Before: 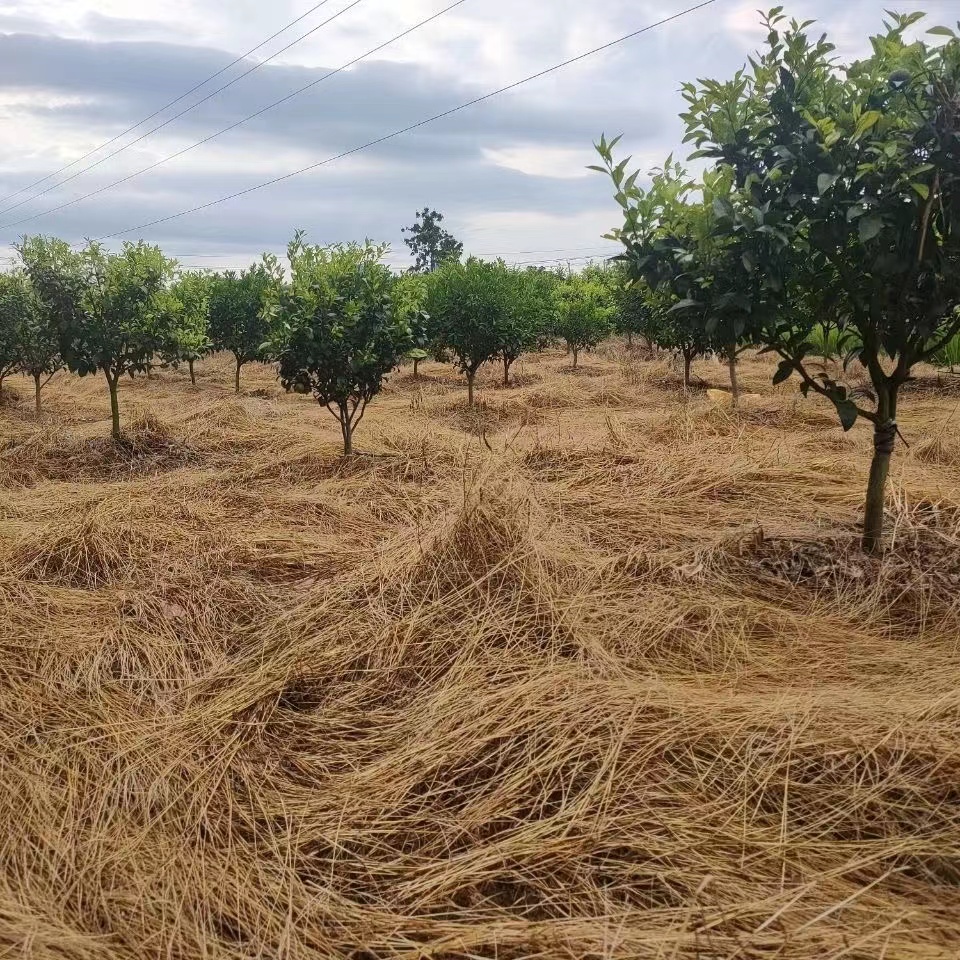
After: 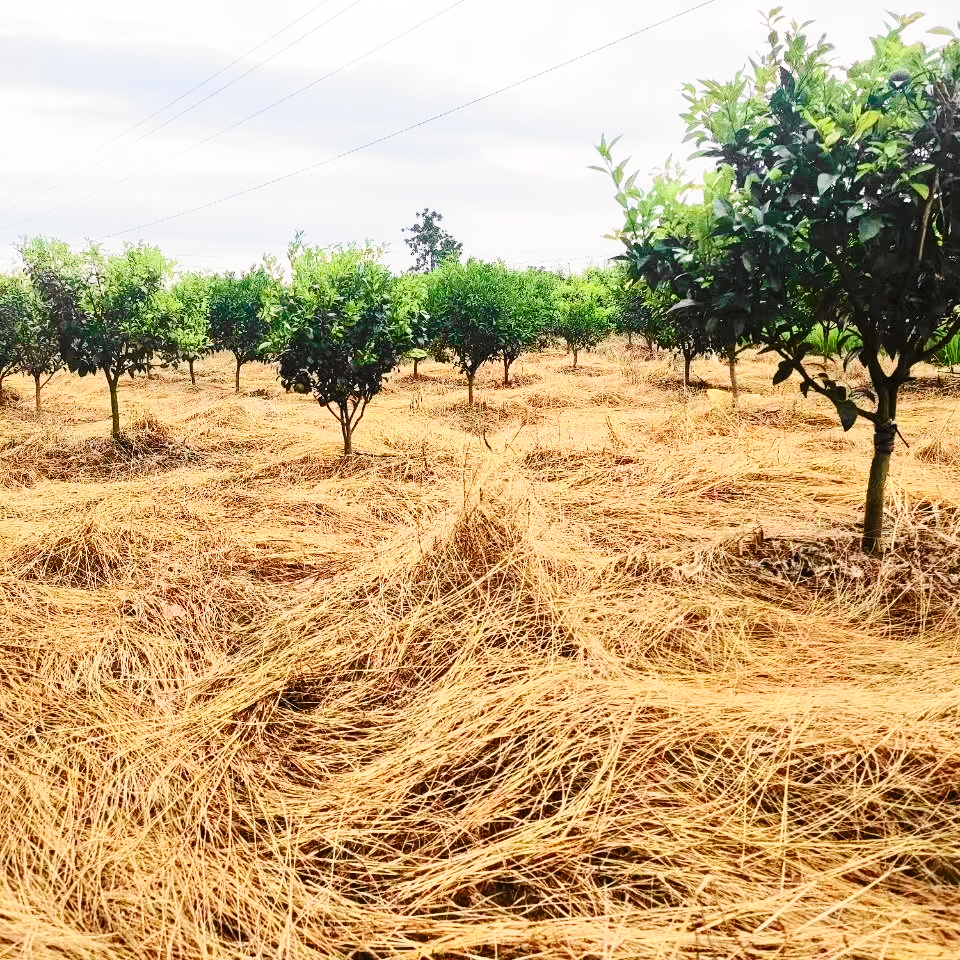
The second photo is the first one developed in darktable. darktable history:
base curve: curves: ch0 [(0, 0) (0.028, 0.03) (0.121, 0.232) (0.46, 0.748) (0.859, 0.968) (1, 1)], preserve colors none
tone curve: curves: ch0 [(0, 0) (0.055, 0.05) (0.258, 0.287) (0.434, 0.526) (0.517, 0.648) (0.745, 0.874) (1, 1)]; ch1 [(0, 0) (0.346, 0.307) (0.418, 0.383) (0.46, 0.439) (0.482, 0.493) (0.502, 0.503) (0.517, 0.514) (0.55, 0.561) (0.588, 0.603) (0.646, 0.688) (1, 1)]; ch2 [(0, 0) (0.346, 0.34) (0.431, 0.45) (0.485, 0.499) (0.5, 0.503) (0.527, 0.525) (0.545, 0.562) (0.679, 0.706) (1, 1)], color space Lab, independent channels, preserve colors none
